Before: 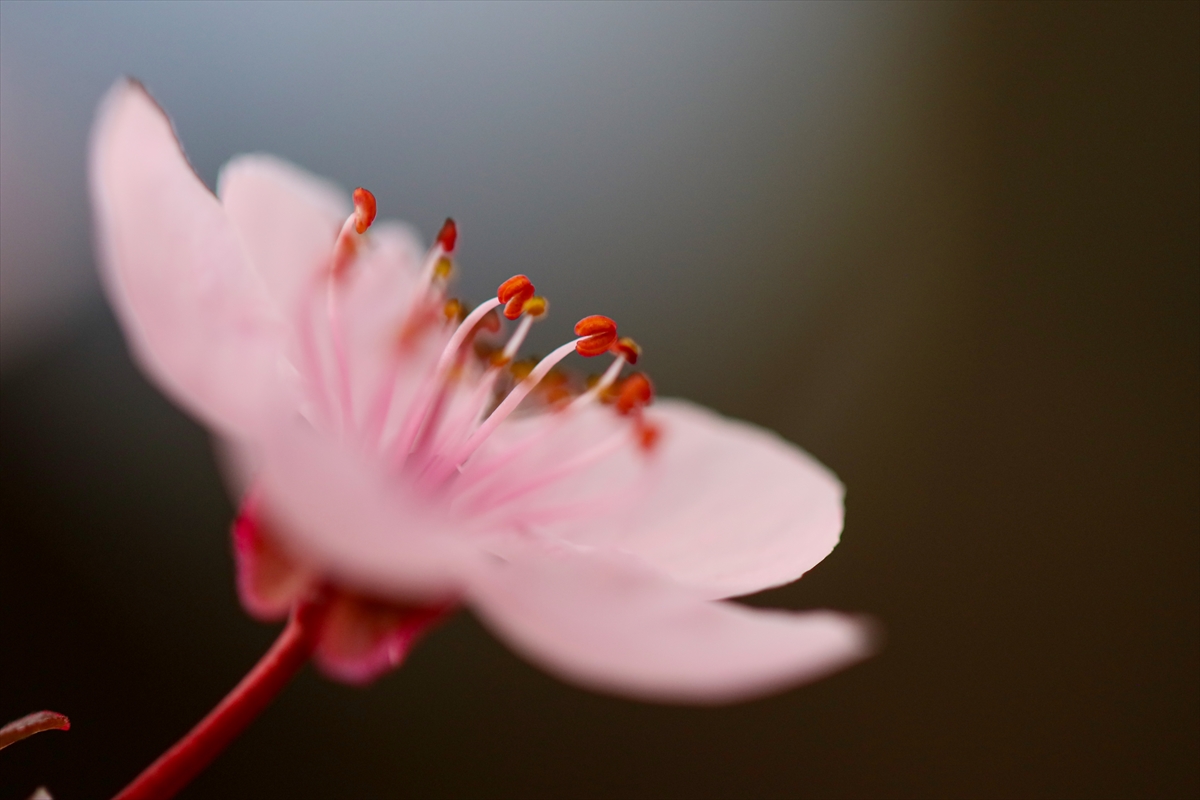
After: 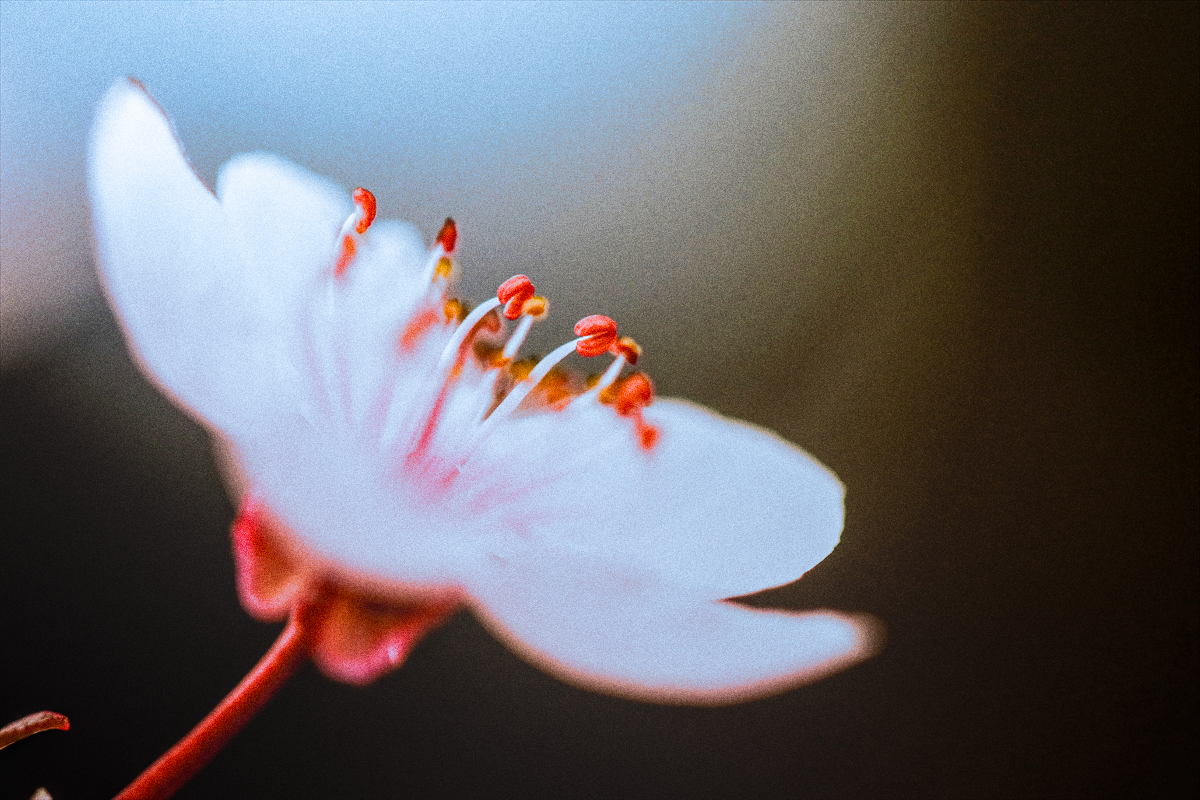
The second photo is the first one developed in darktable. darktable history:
grain: coarseness 0.09 ISO, strength 40%
color contrast: green-magenta contrast 0.81
filmic rgb: black relative exposure -5 EV, hardness 2.88, contrast 1.3, highlights saturation mix -30%
exposure: exposure 0.6 EV, compensate highlight preservation false
contrast brightness saturation: contrast 0.23, brightness 0.1, saturation 0.29
split-toning: shadows › hue 351.18°, shadows › saturation 0.86, highlights › hue 218.82°, highlights › saturation 0.73, balance -19.167
local contrast: highlights 66%, shadows 33%, detail 166%, midtone range 0.2
